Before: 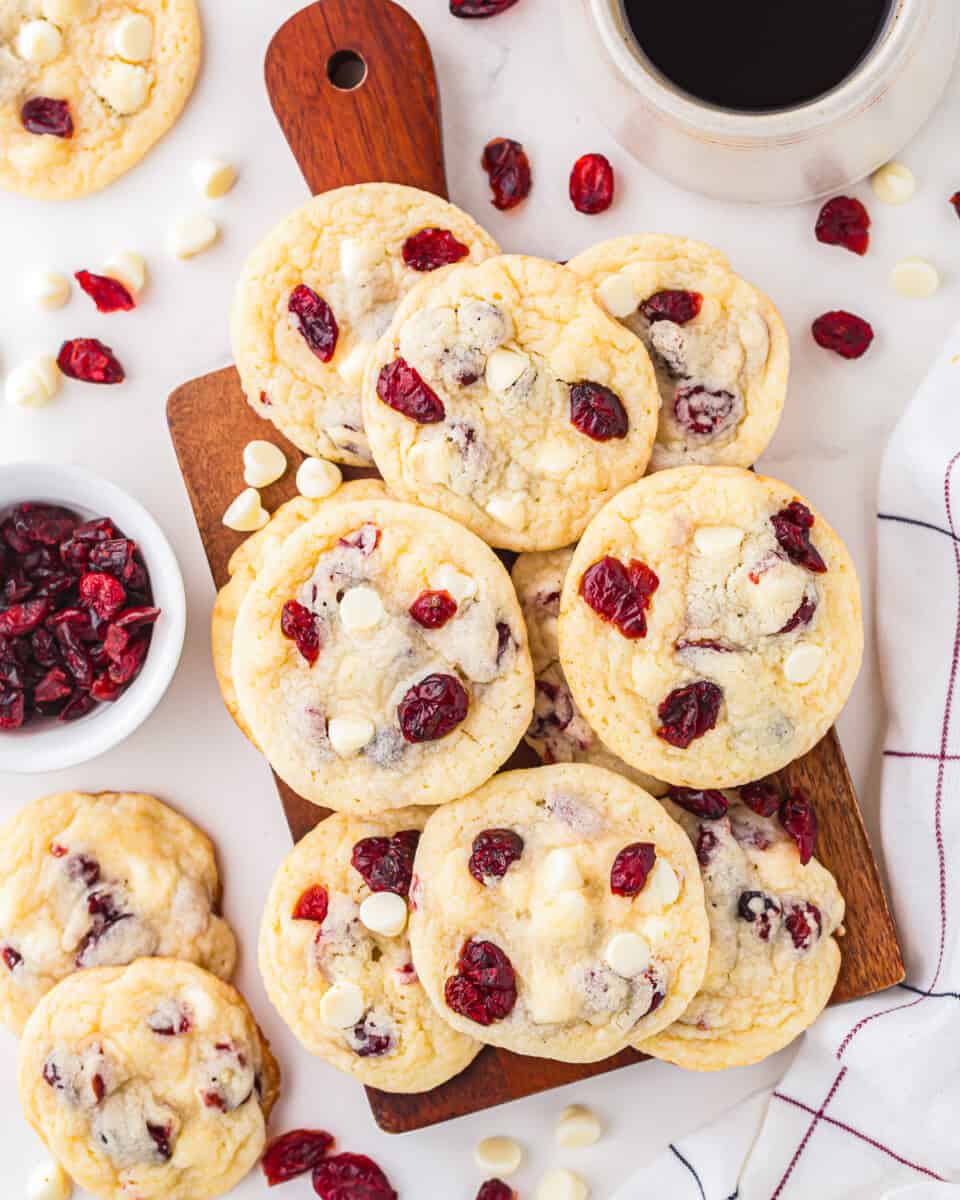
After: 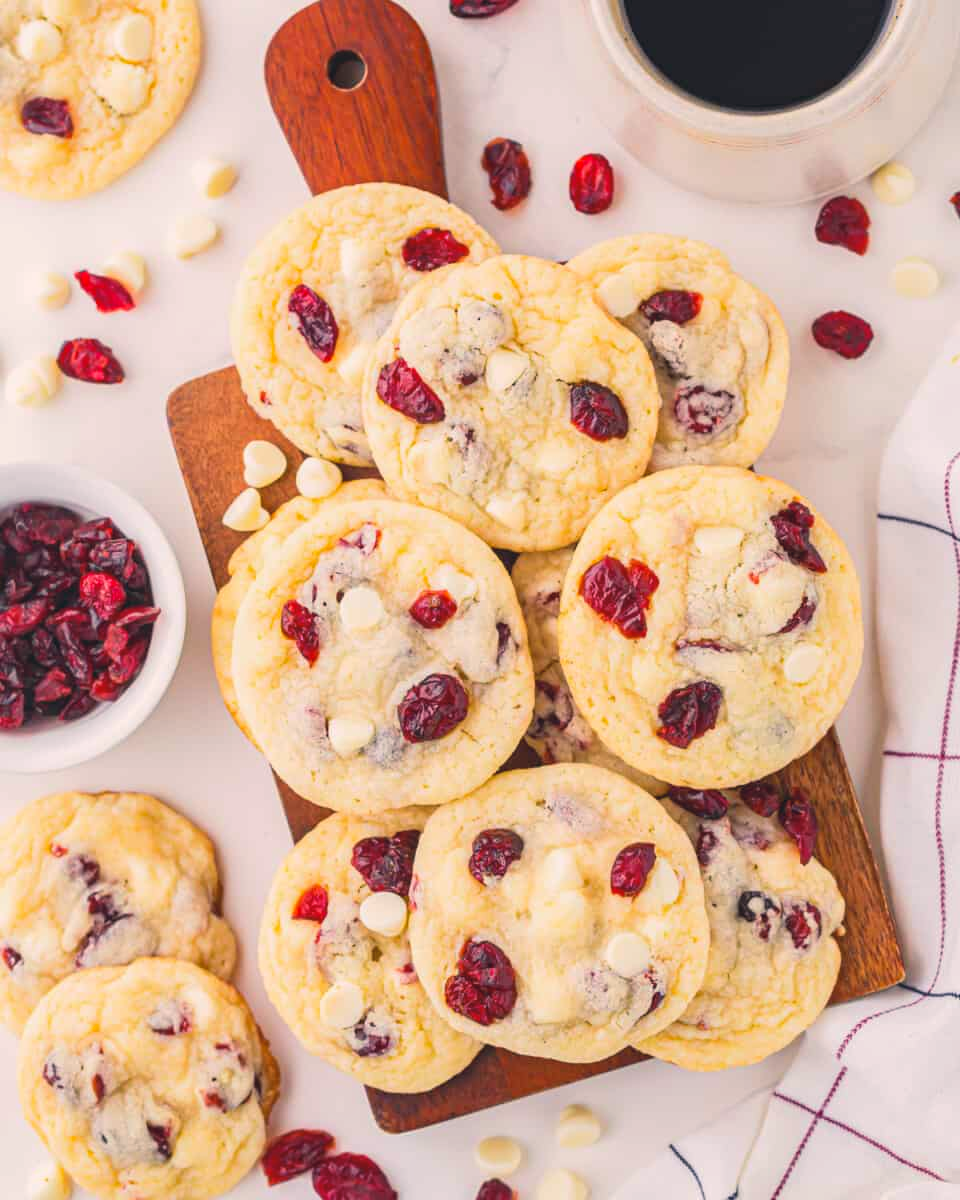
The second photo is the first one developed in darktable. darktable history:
color correction: highlights a* 5.38, highlights b* 5.3, shadows a* -4.26, shadows b* -5.11
contrast brightness saturation: contrast -0.1, brightness 0.05, saturation 0.08
tone equalizer: on, module defaults
